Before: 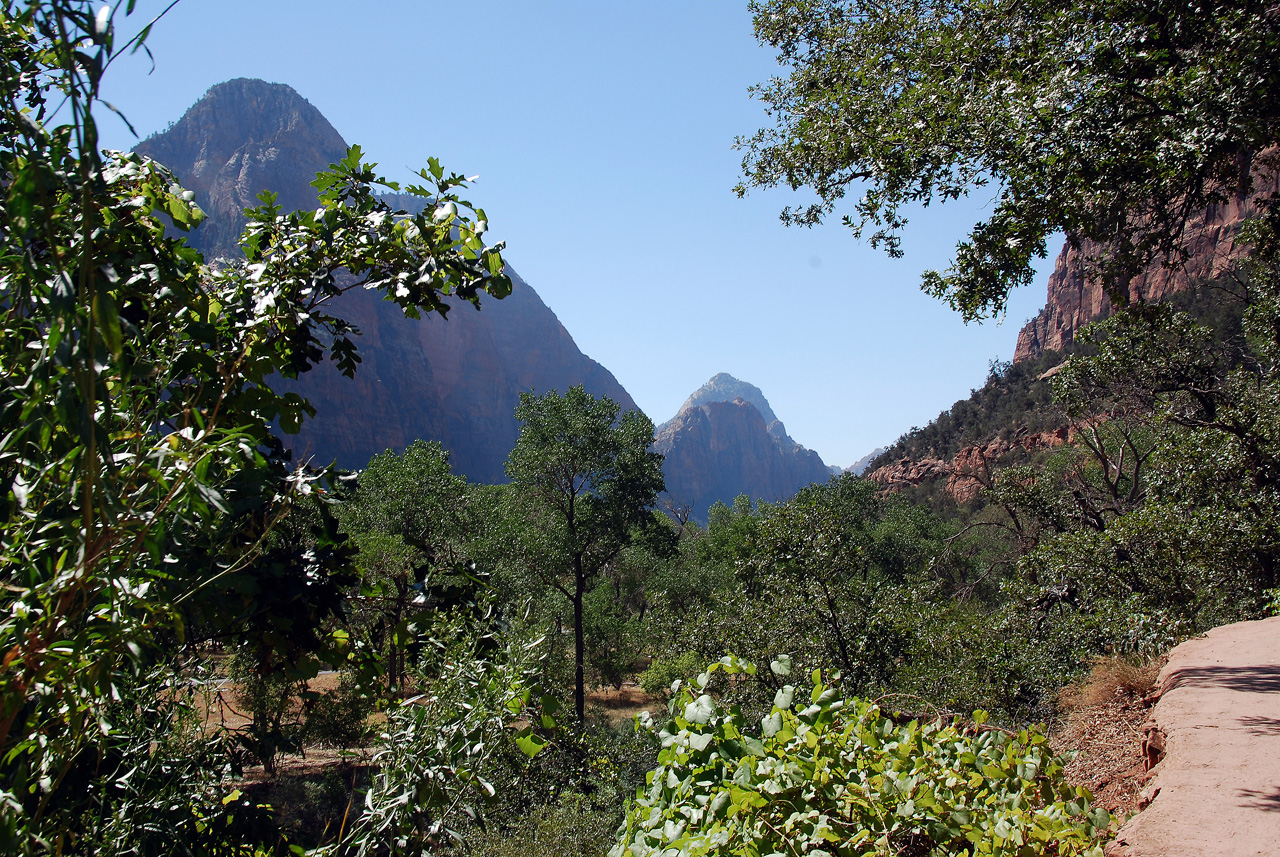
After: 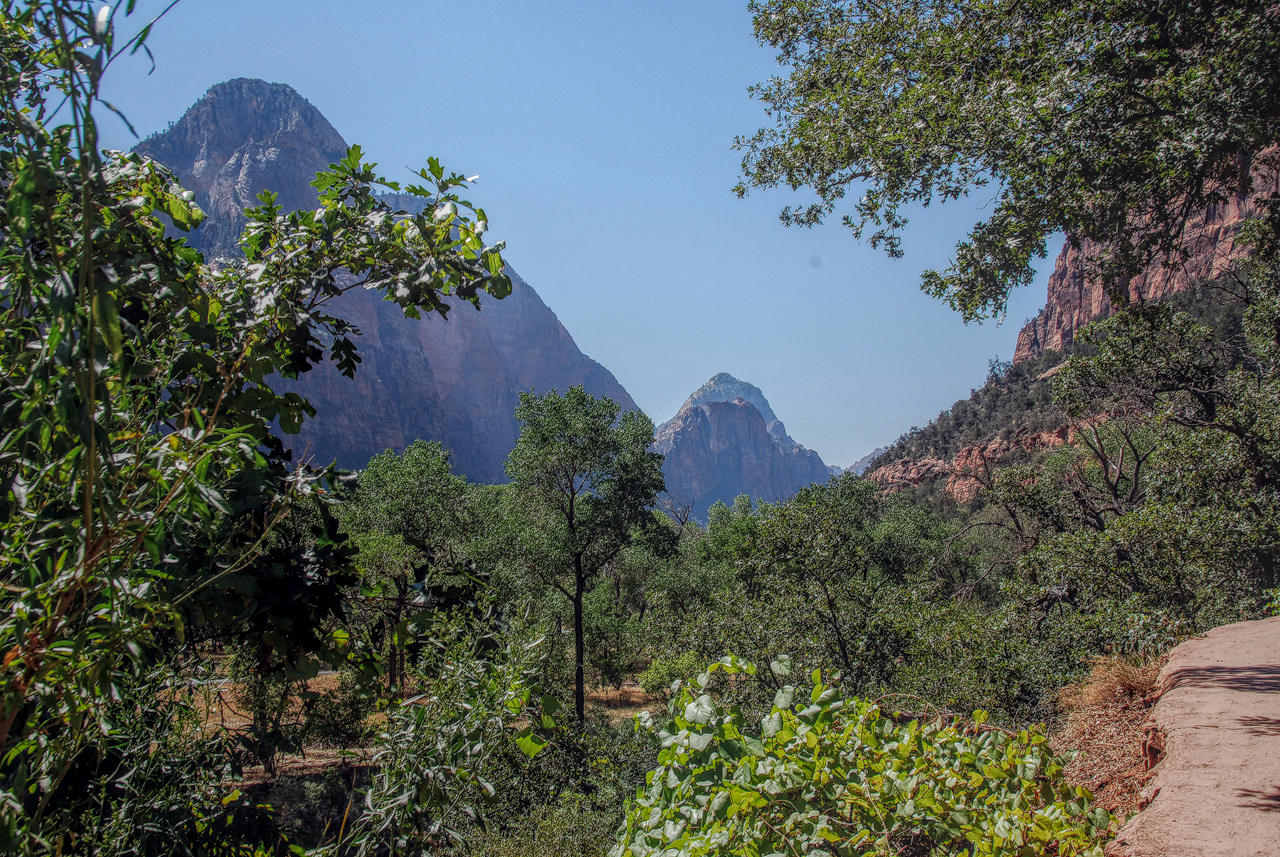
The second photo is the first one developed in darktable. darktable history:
local contrast: highlights 3%, shadows 6%, detail 199%, midtone range 0.247
